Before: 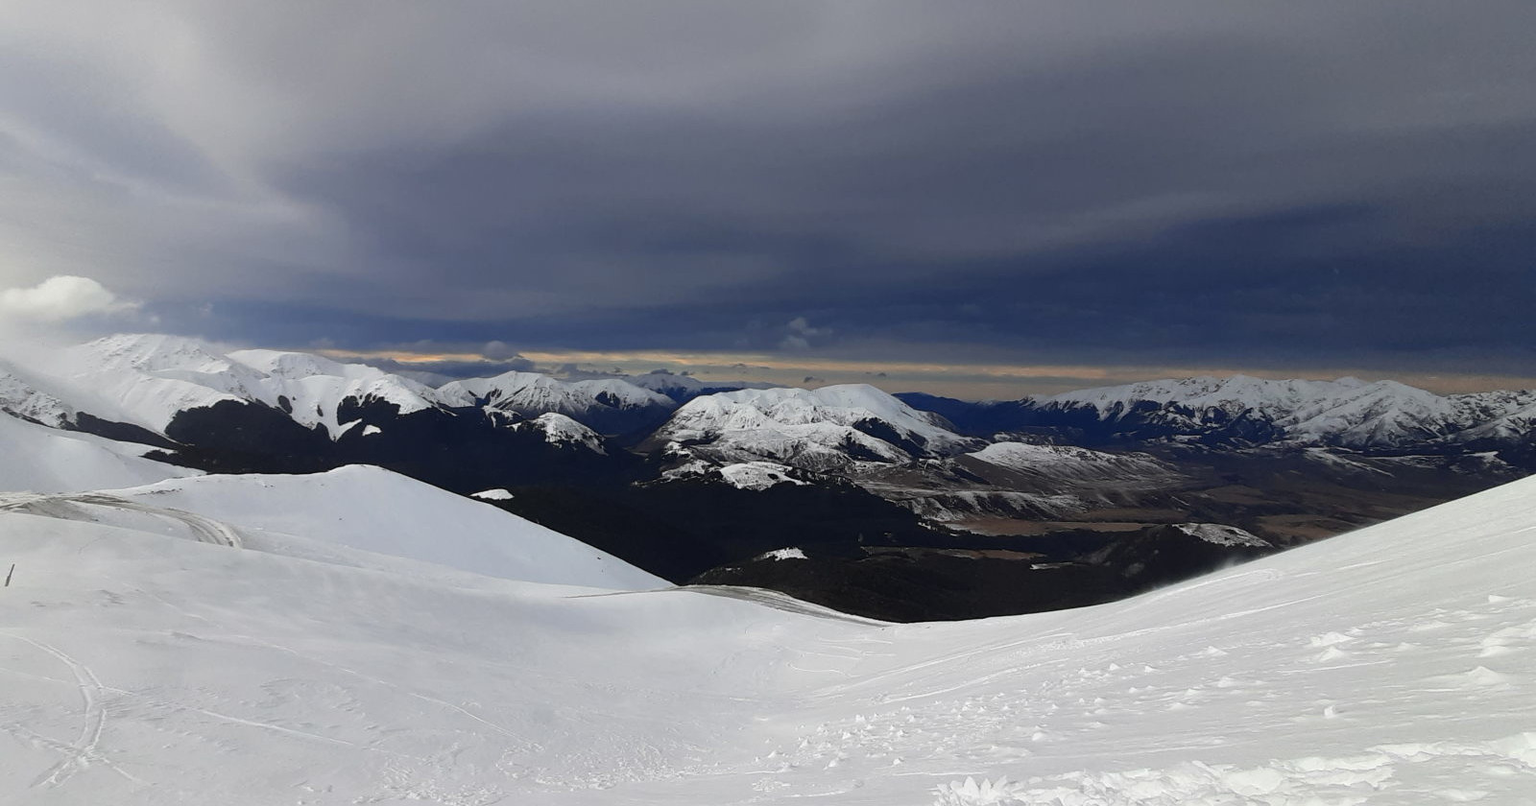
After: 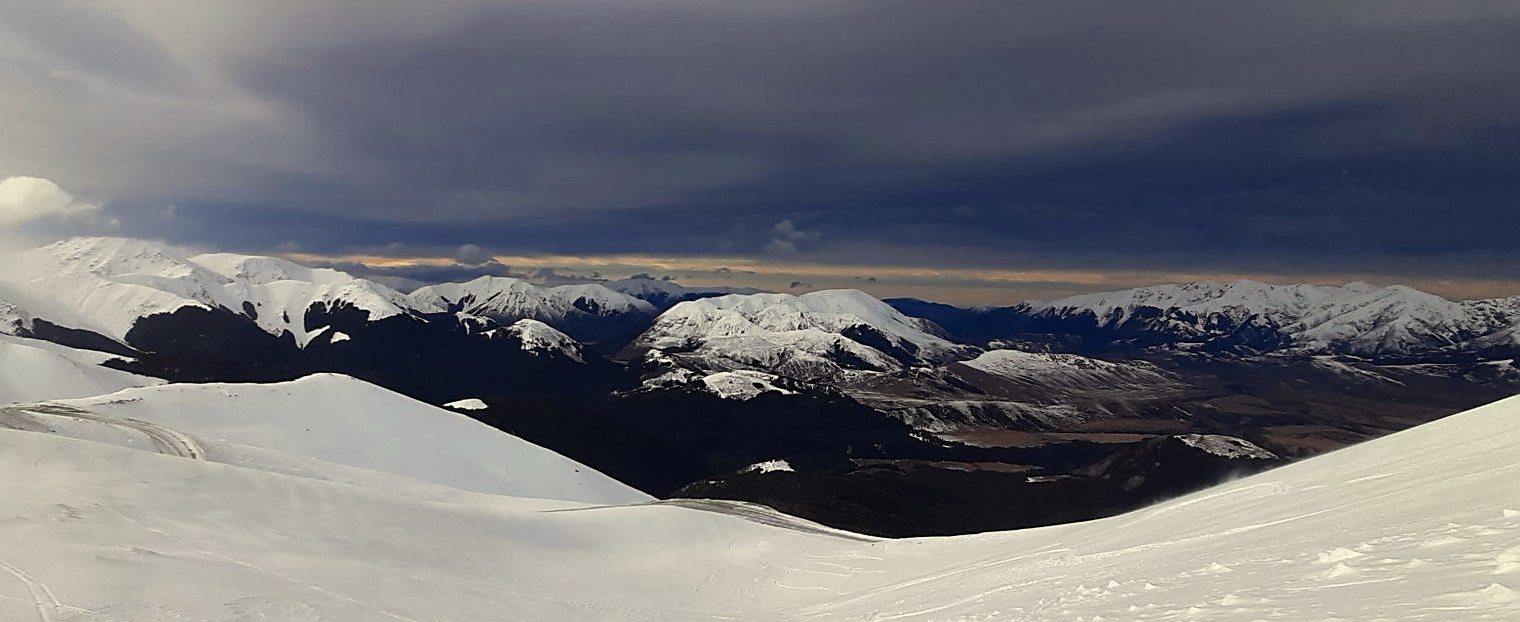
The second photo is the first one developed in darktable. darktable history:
color correction: highlights a* -2.68, highlights b* 2.57
color balance: gamma [0.9, 0.988, 0.975, 1.025], gain [1.05, 1, 1, 1]
crop and rotate: left 2.991%, top 13.302%, right 1.981%, bottom 12.636%
white balance: red 1.045, blue 0.932
sharpen: on, module defaults
